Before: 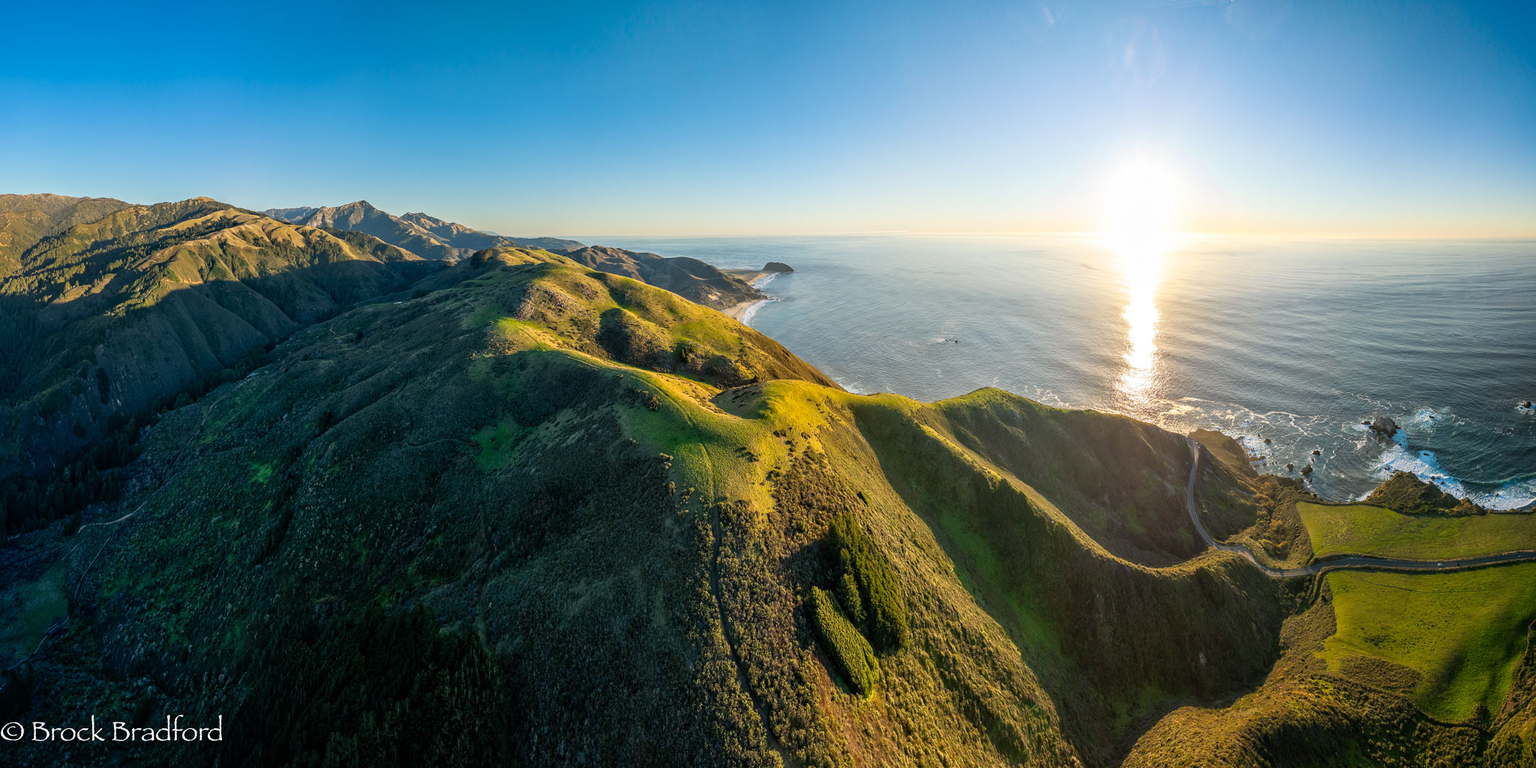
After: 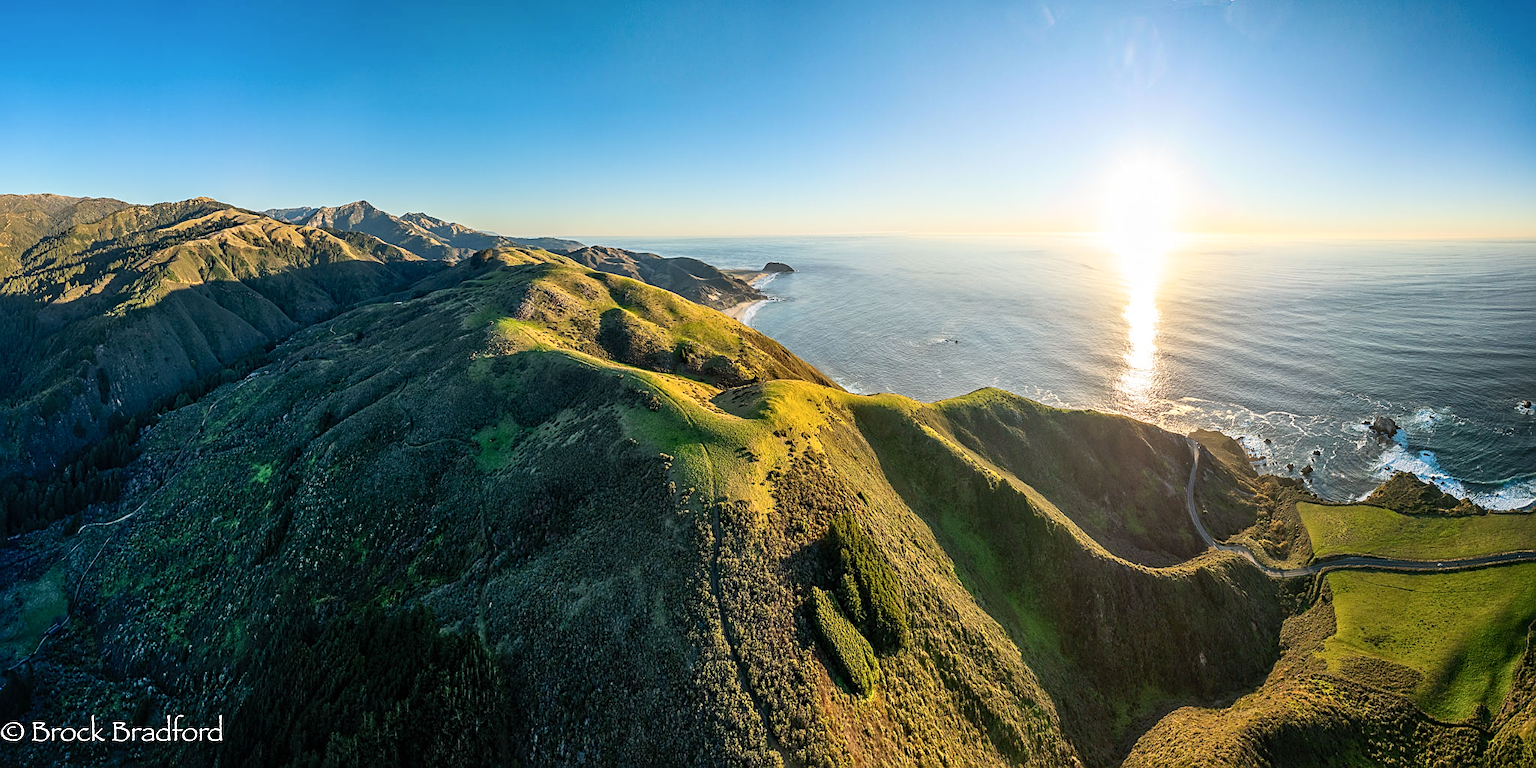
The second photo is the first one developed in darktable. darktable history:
shadows and highlights: shadows 37.81, highlights -27.95, soften with gaussian
sharpen: on, module defaults
contrast brightness saturation: contrast 0.151, brightness 0.054
